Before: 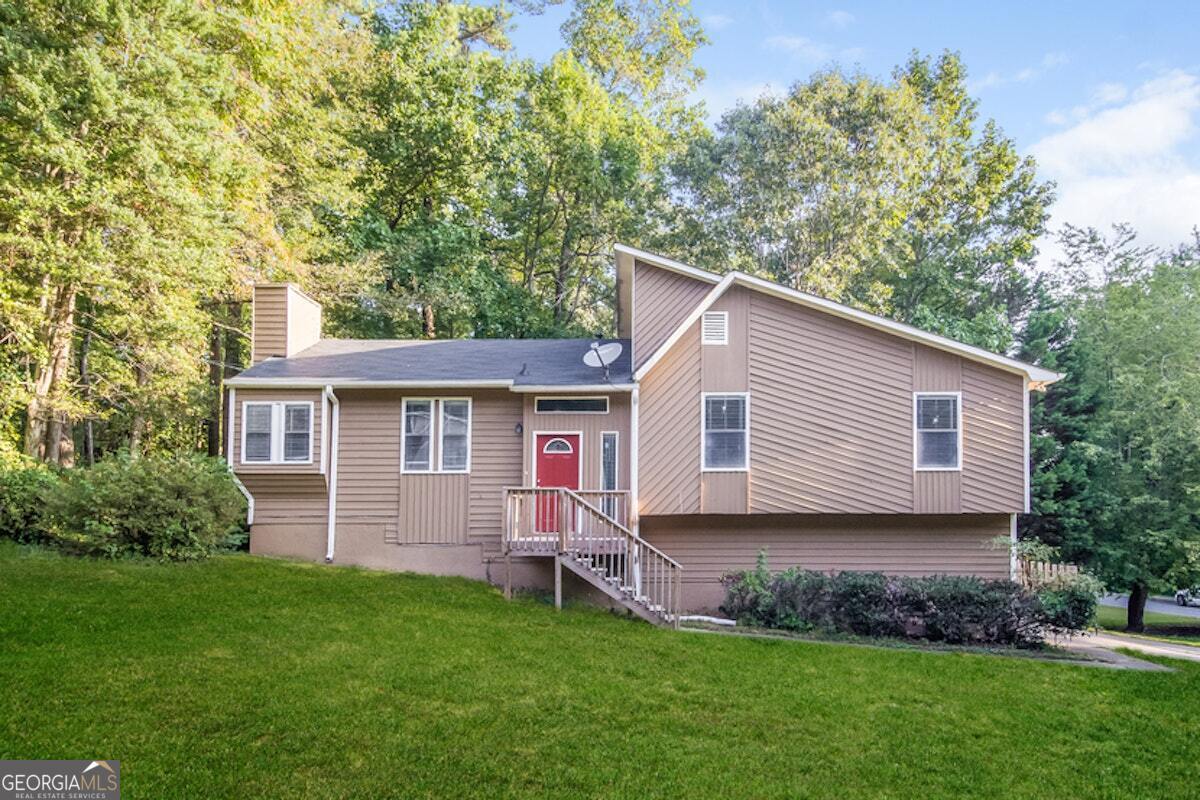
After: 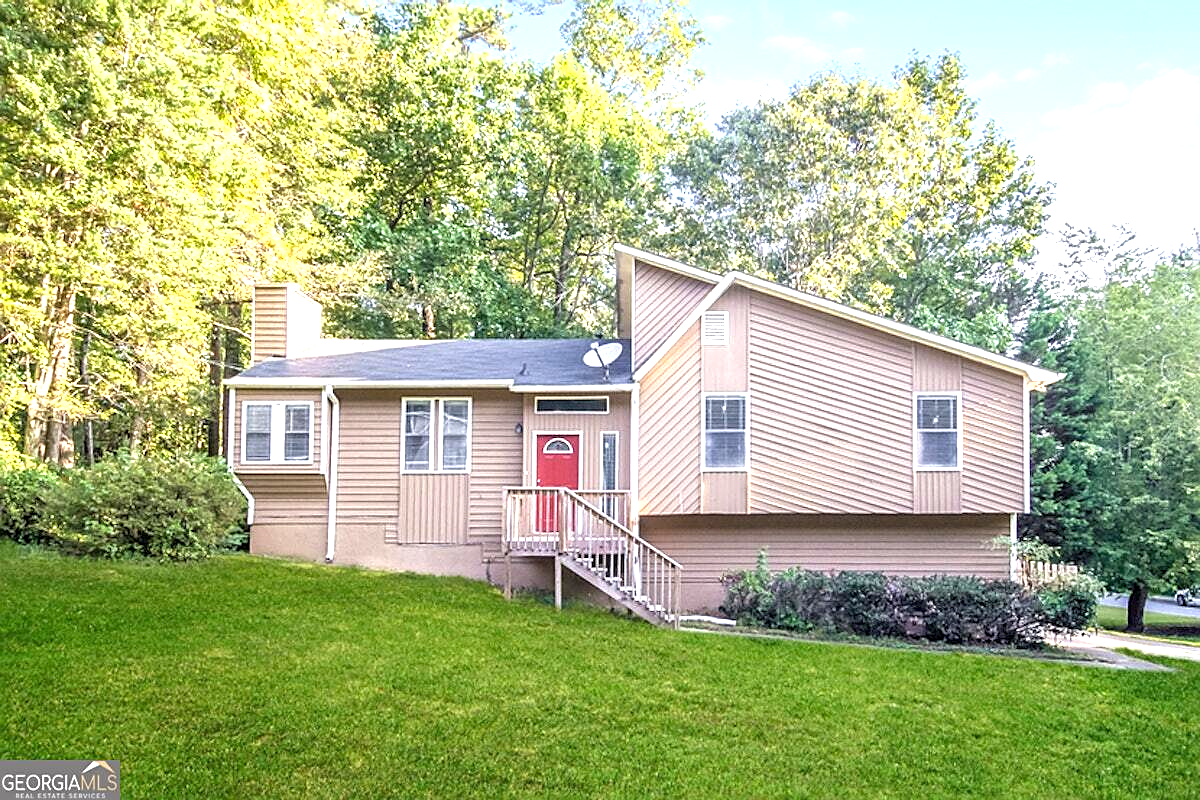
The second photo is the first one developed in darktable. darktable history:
shadows and highlights: shadows 24.93, highlights -26.05
exposure: black level correction 0.001, exposure 0.964 EV, compensate highlight preservation false
sharpen: on, module defaults
